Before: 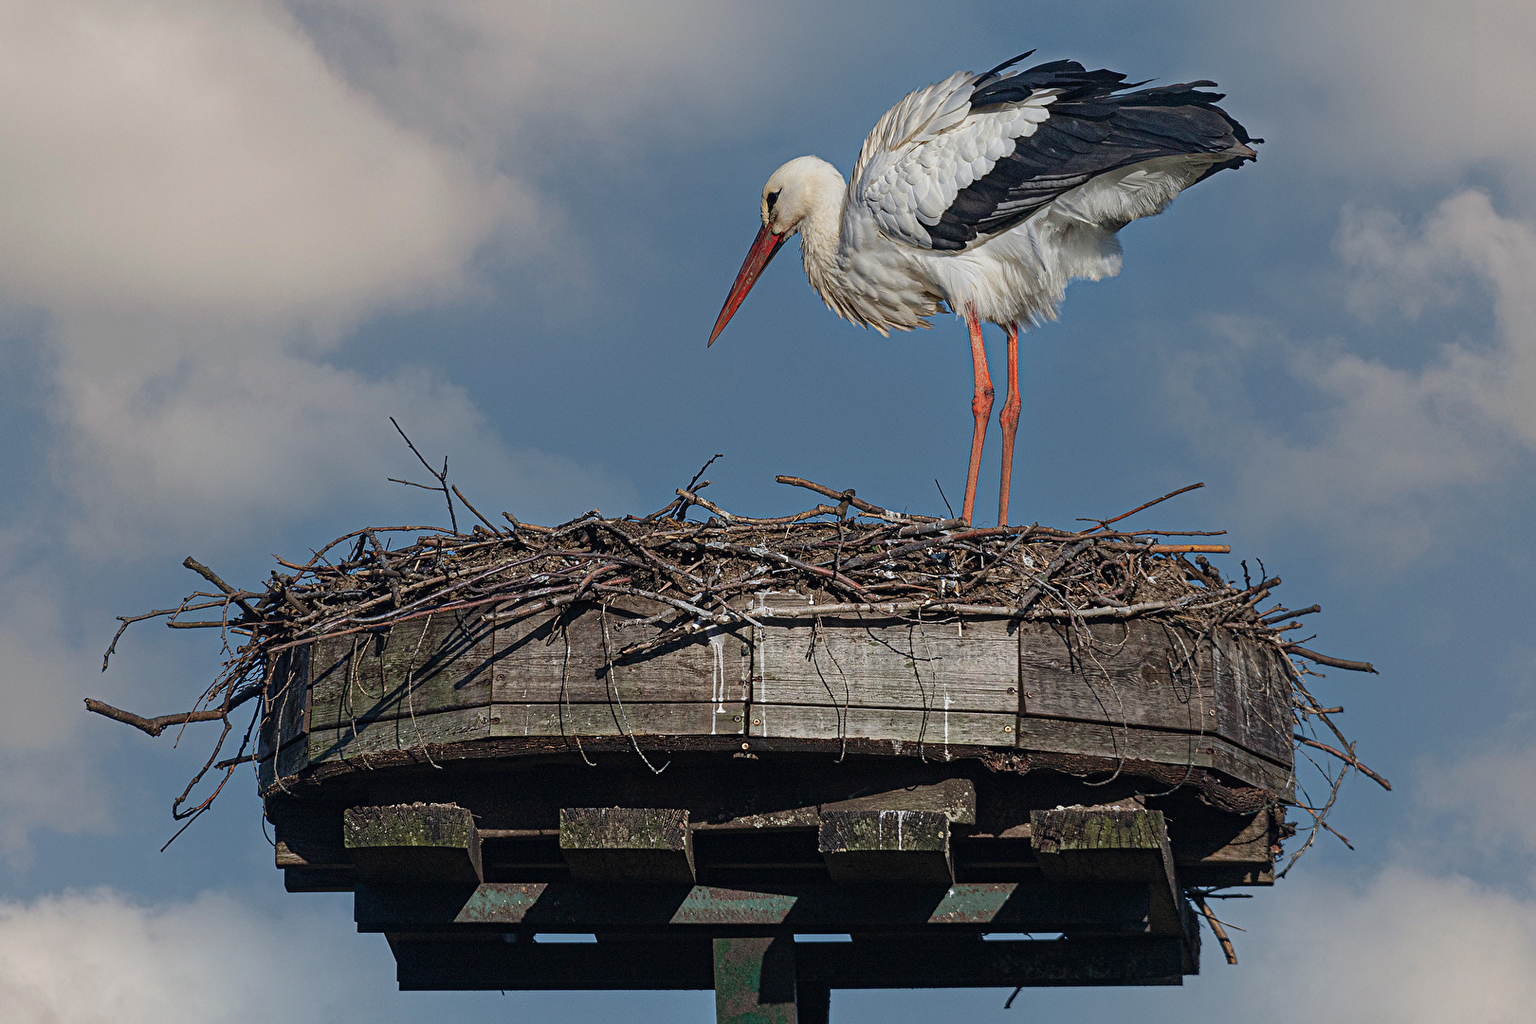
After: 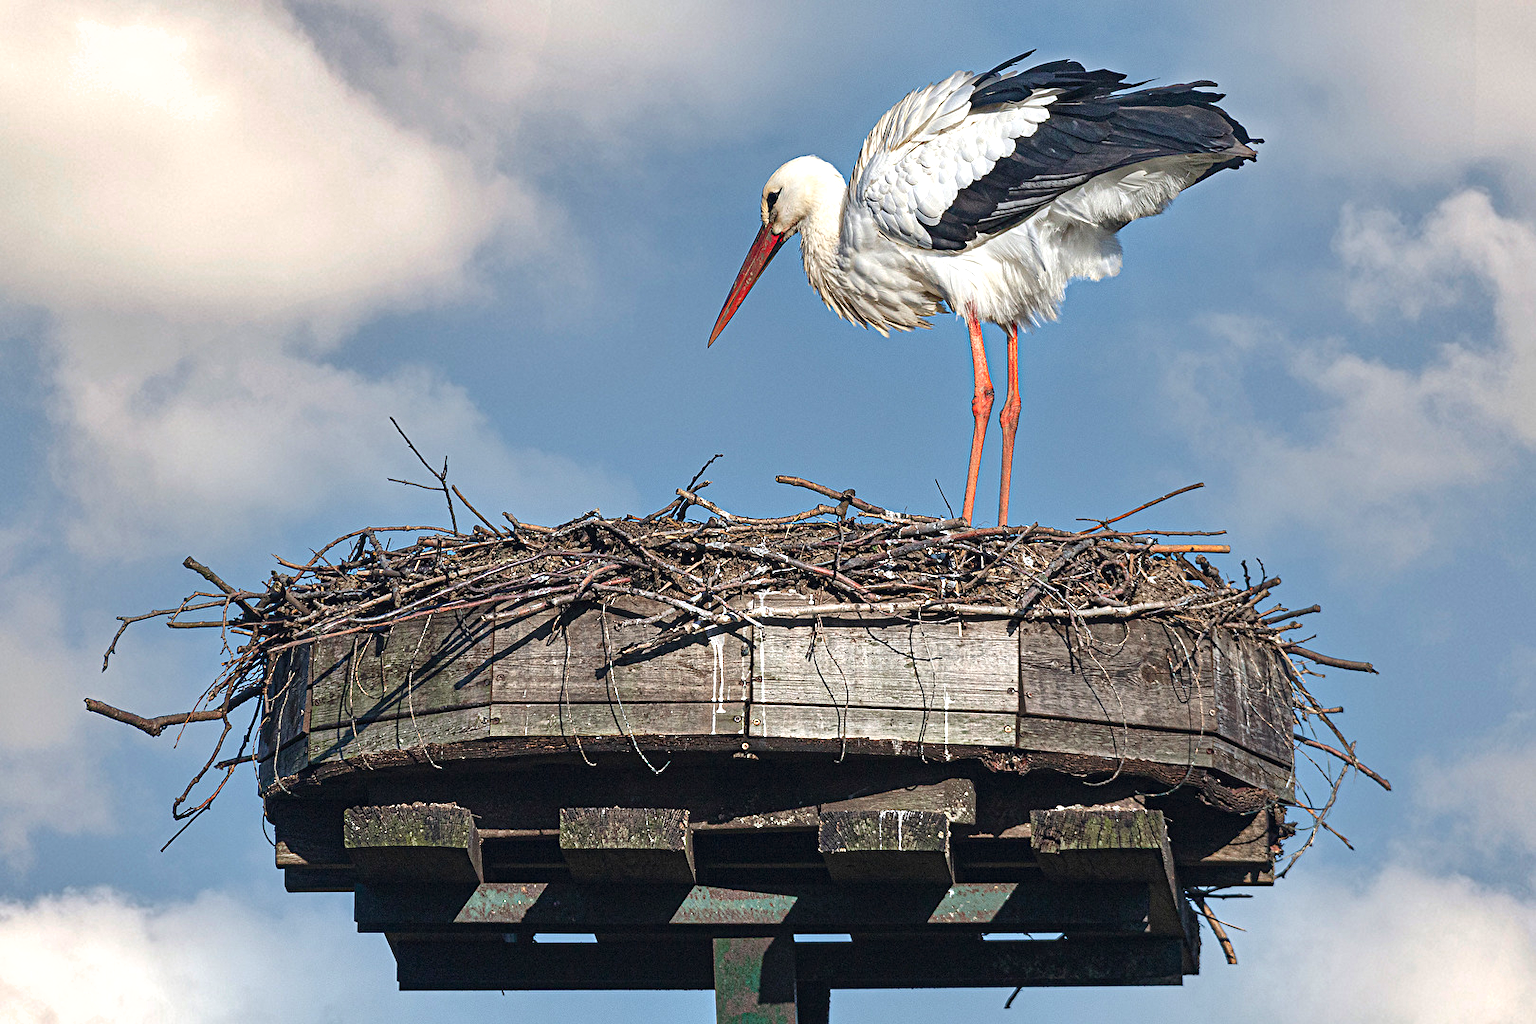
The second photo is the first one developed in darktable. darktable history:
exposure: exposure 0.999 EV, compensate highlight preservation false
color zones: curves: ch0 [(0, 0.5) (0.143, 0.5) (0.286, 0.456) (0.429, 0.5) (0.571, 0.5) (0.714, 0.5) (0.857, 0.5) (1, 0.5)]; ch1 [(0, 0.5) (0.143, 0.5) (0.286, 0.422) (0.429, 0.5) (0.571, 0.5) (0.714, 0.5) (0.857, 0.5) (1, 0.5)]
shadows and highlights: shadows 12, white point adjustment 1.2, soften with gaussian
